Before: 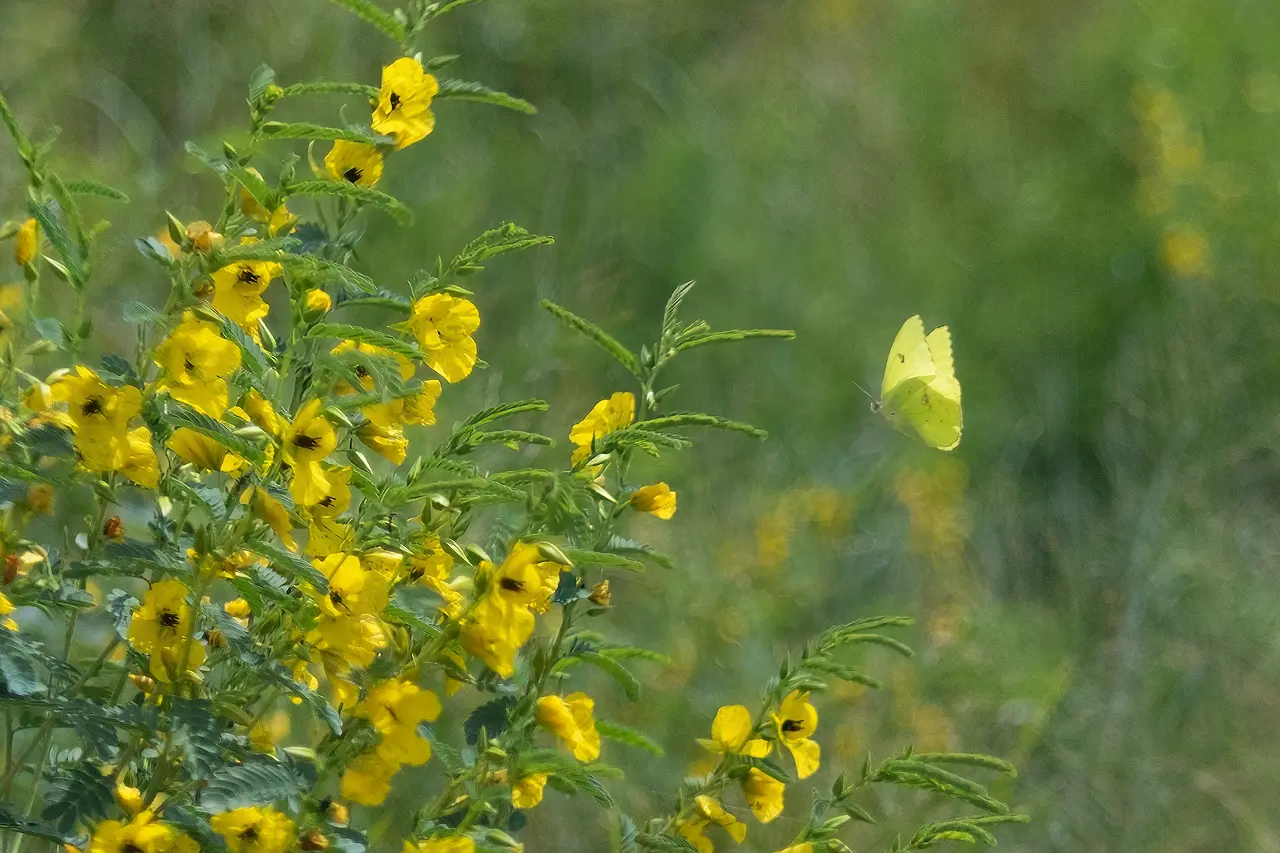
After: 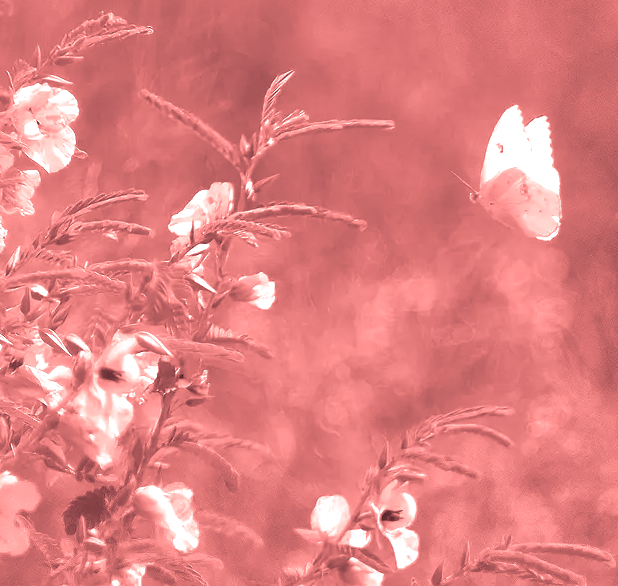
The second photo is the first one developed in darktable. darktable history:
split-toning: shadows › saturation 0.24, highlights › hue 54°, highlights › saturation 0.24
crop: left 31.379%, top 24.658%, right 20.326%, bottom 6.628%
colorize: saturation 60%, source mix 100%
white balance: red 1.123, blue 0.83
